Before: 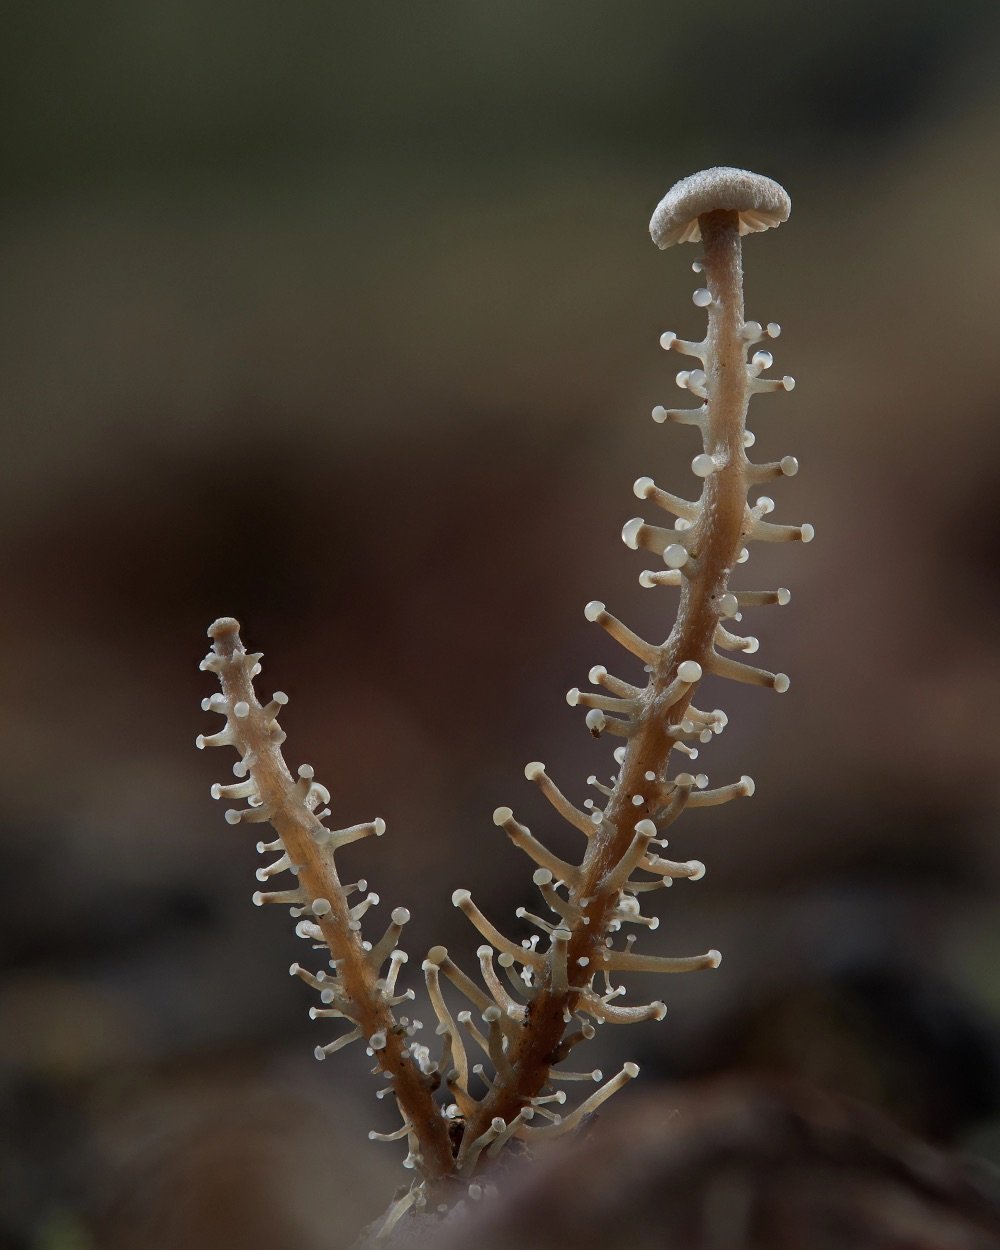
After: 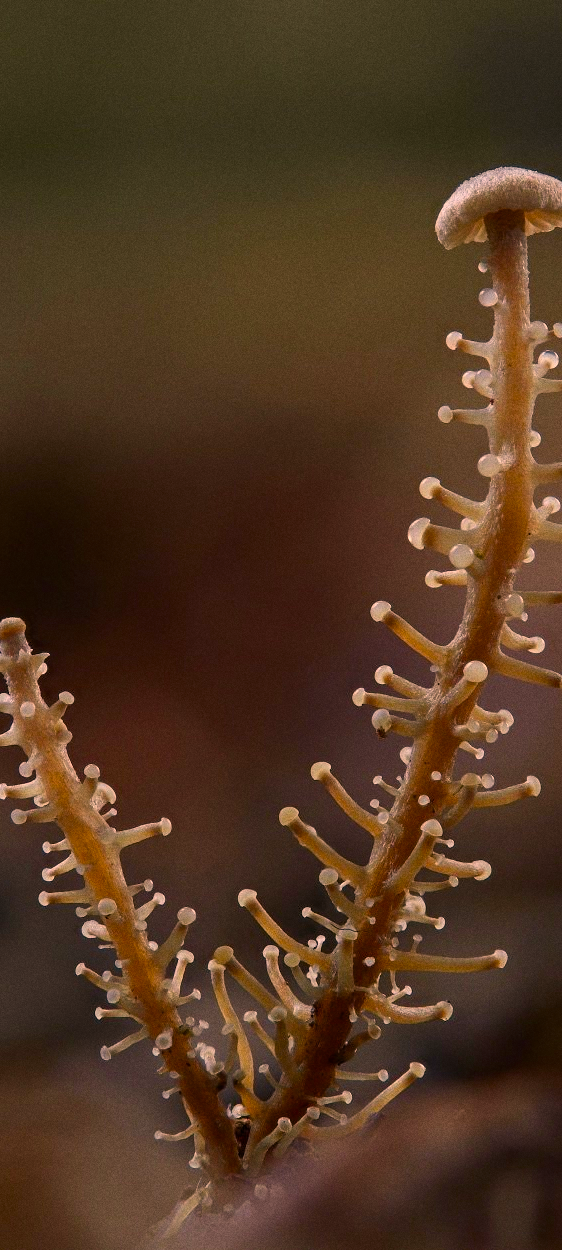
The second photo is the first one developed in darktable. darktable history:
color correction: highlights a* 21.16, highlights b* 19.61
crop: left 21.496%, right 22.254%
grain: on, module defaults
color balance rgb: perceptual saturation grading › global saturation 30%, global vibrance 30%
